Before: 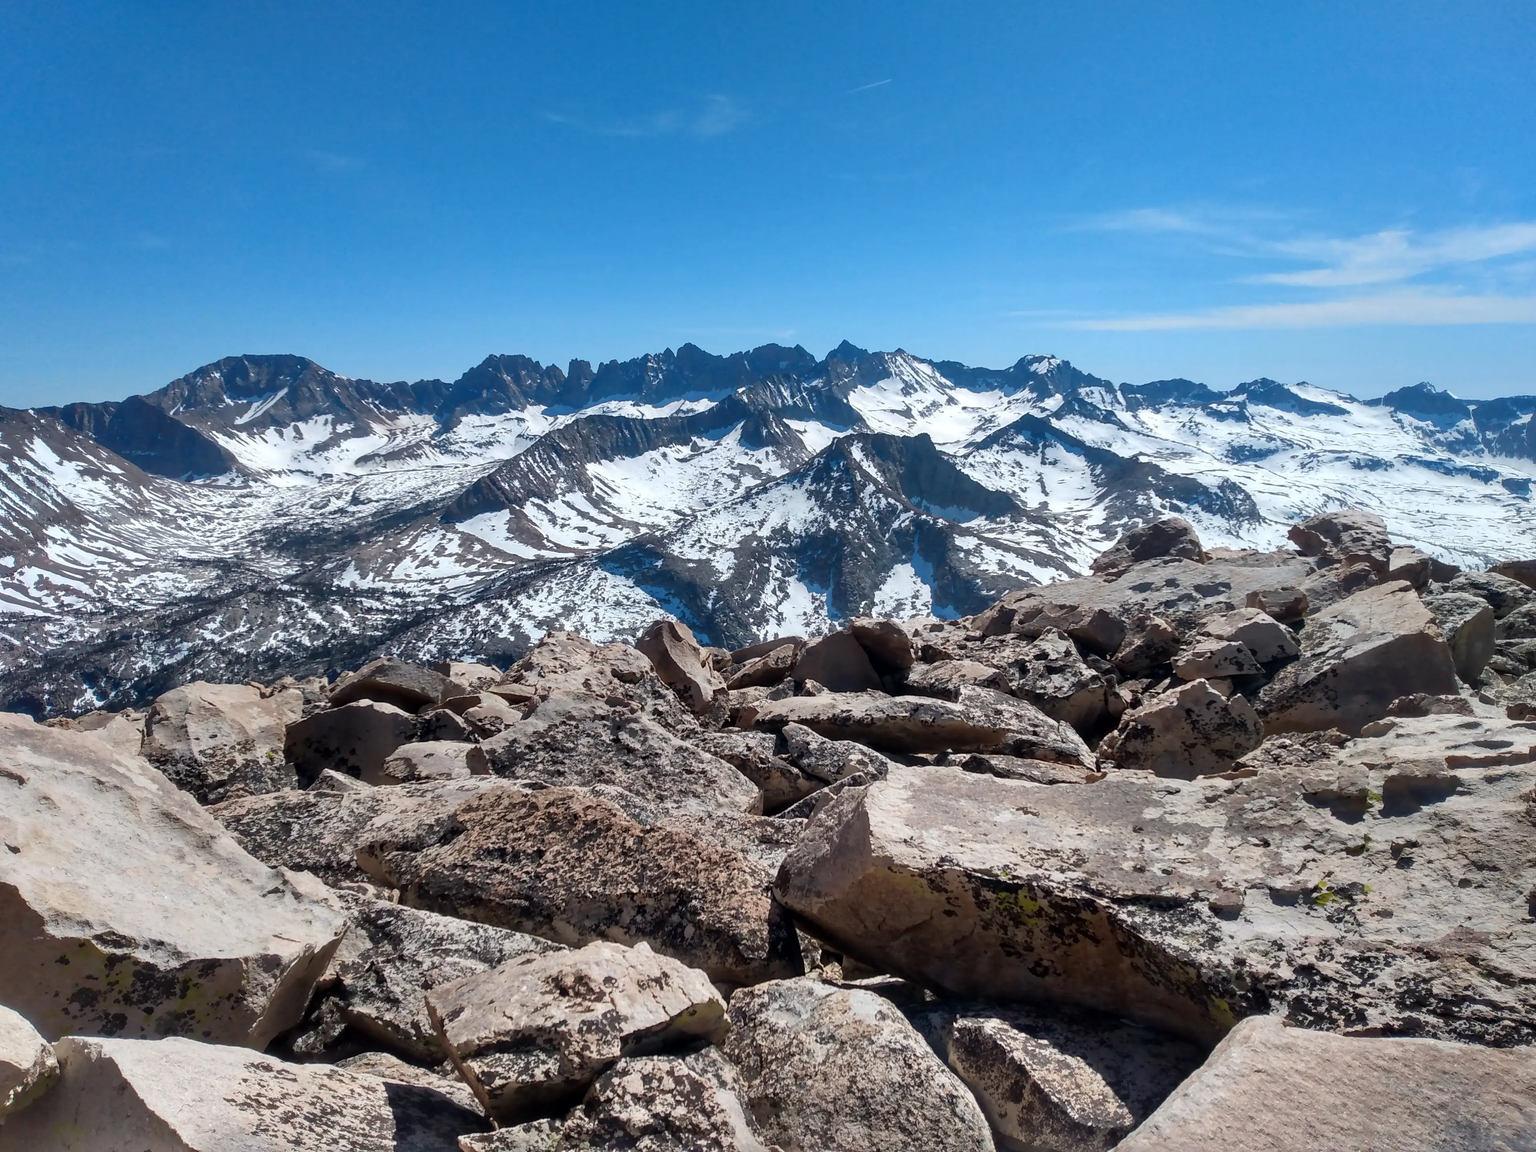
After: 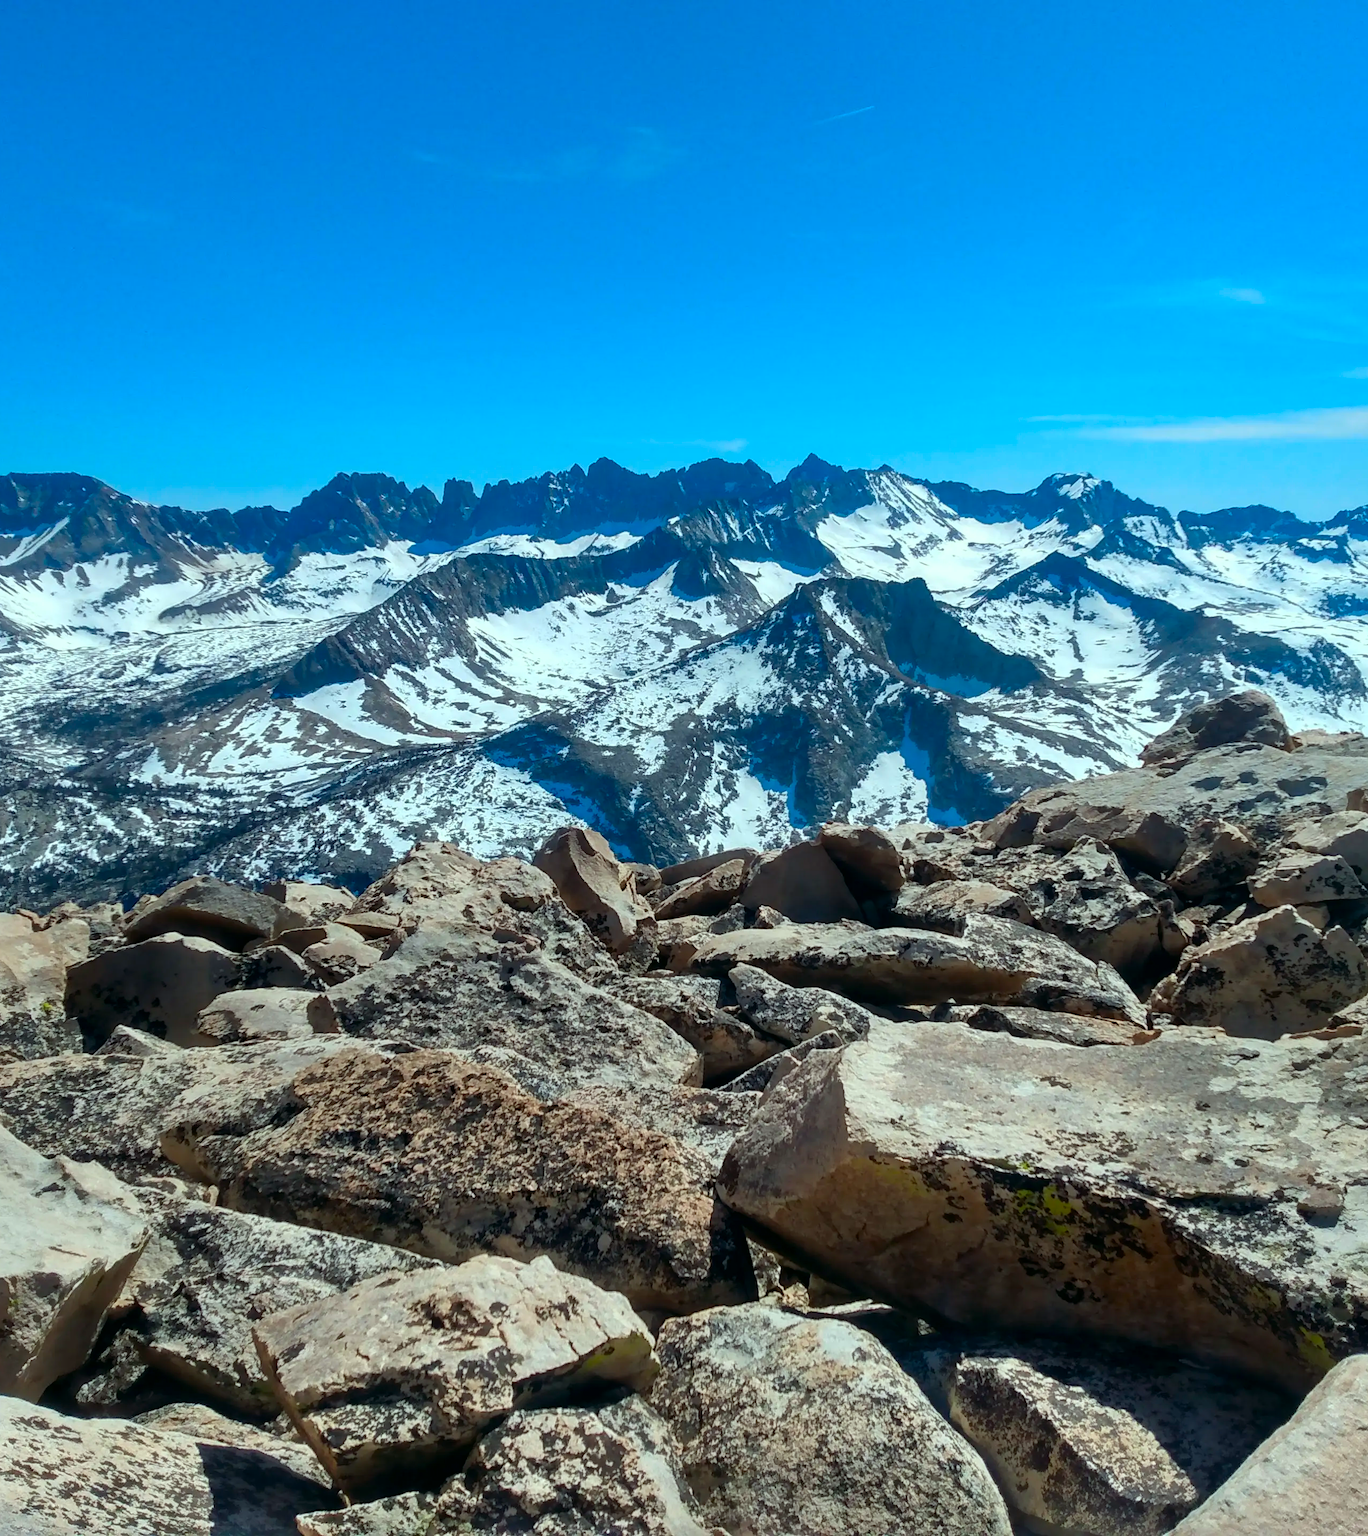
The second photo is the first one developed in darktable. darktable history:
crop: left 15.384%, right 17.81%
color correction: highlights a* -7.42, highlights b* 1.17, shadows a* -2.98, saturation 1.44
